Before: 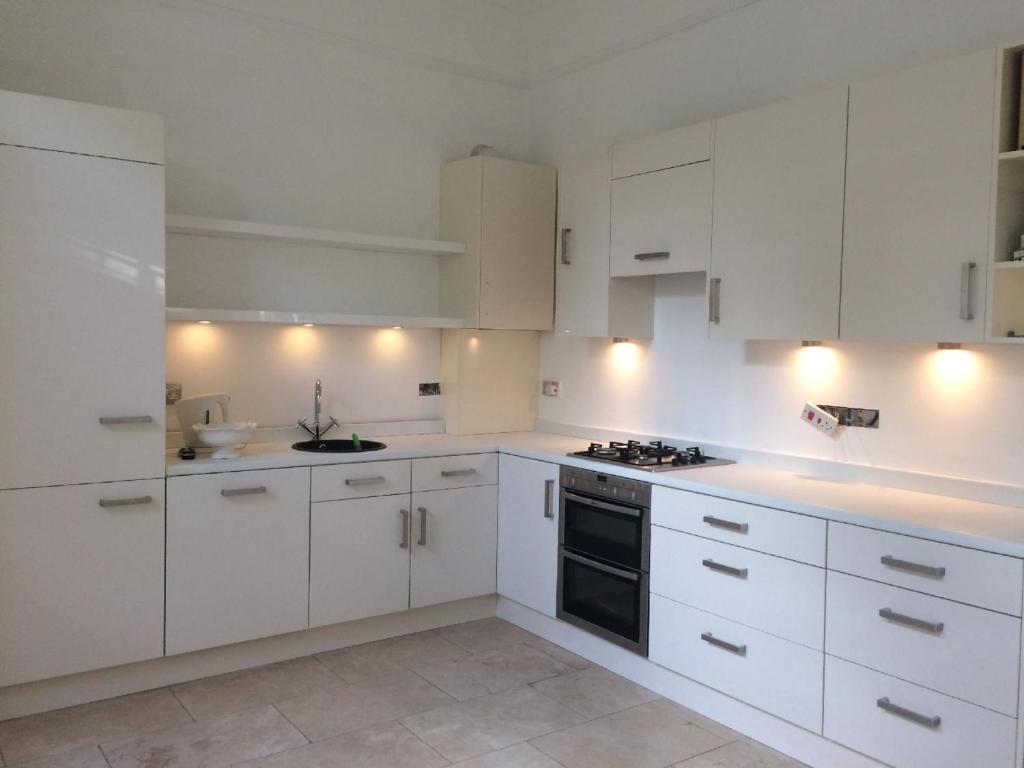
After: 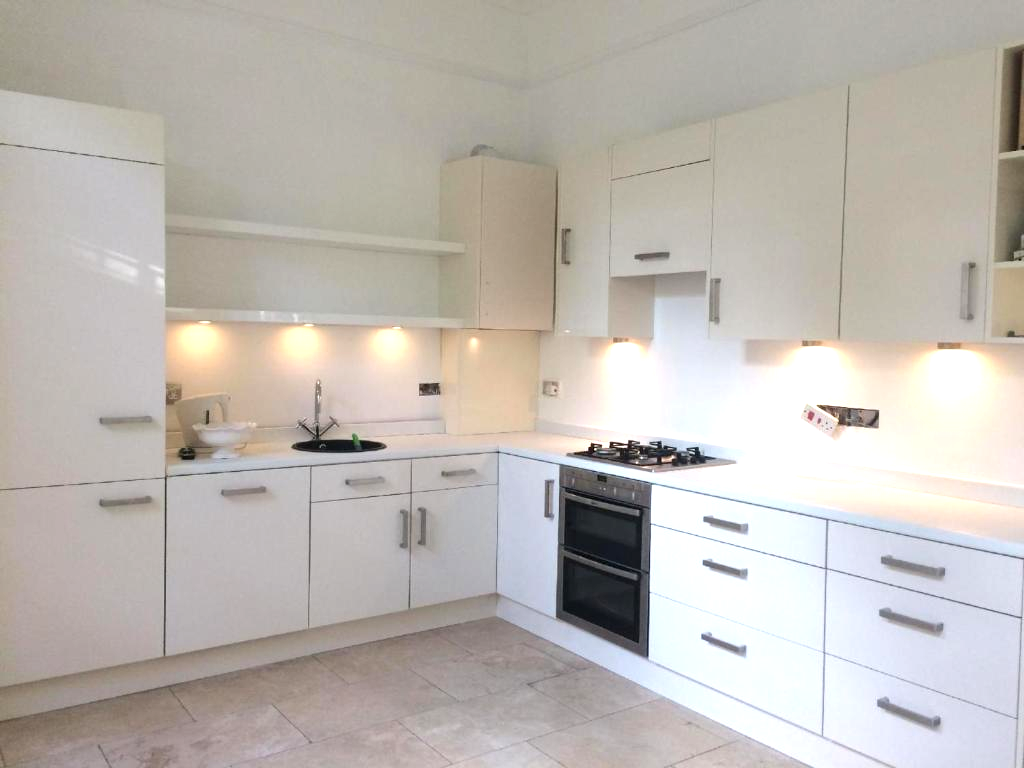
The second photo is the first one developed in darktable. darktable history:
base curve: preserve colors none
exposure: exposure 0.772 EV, compensate highlight preservation false
